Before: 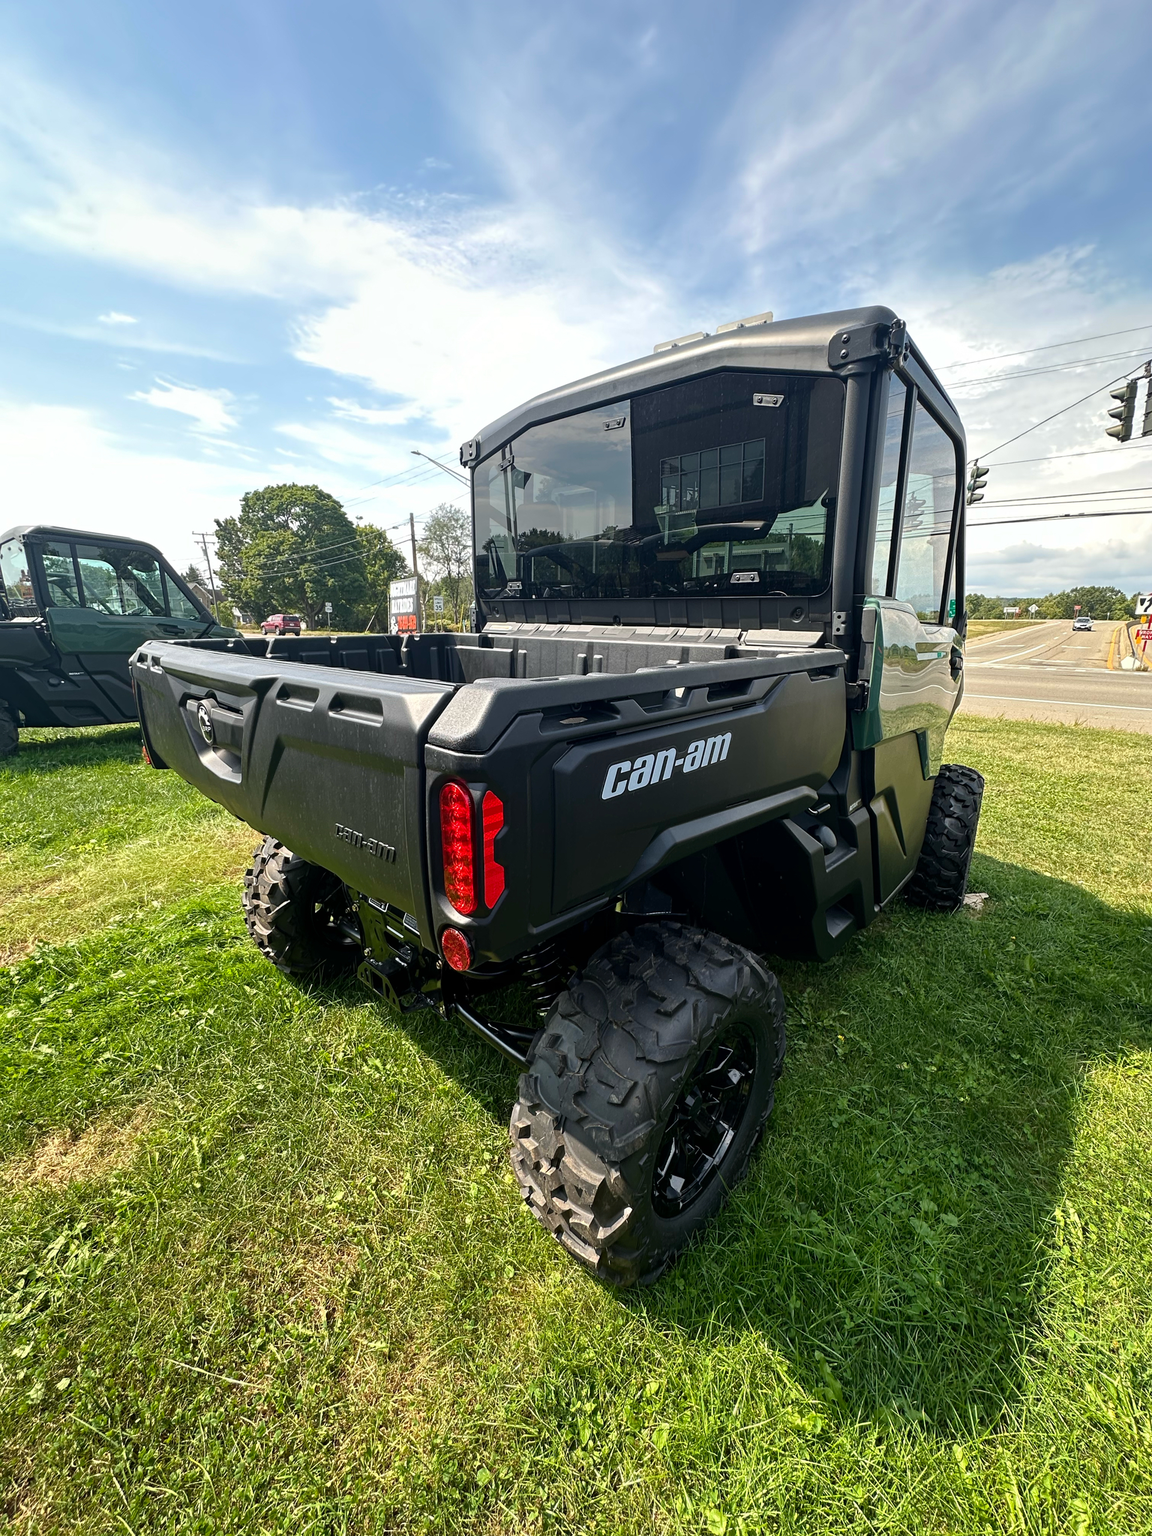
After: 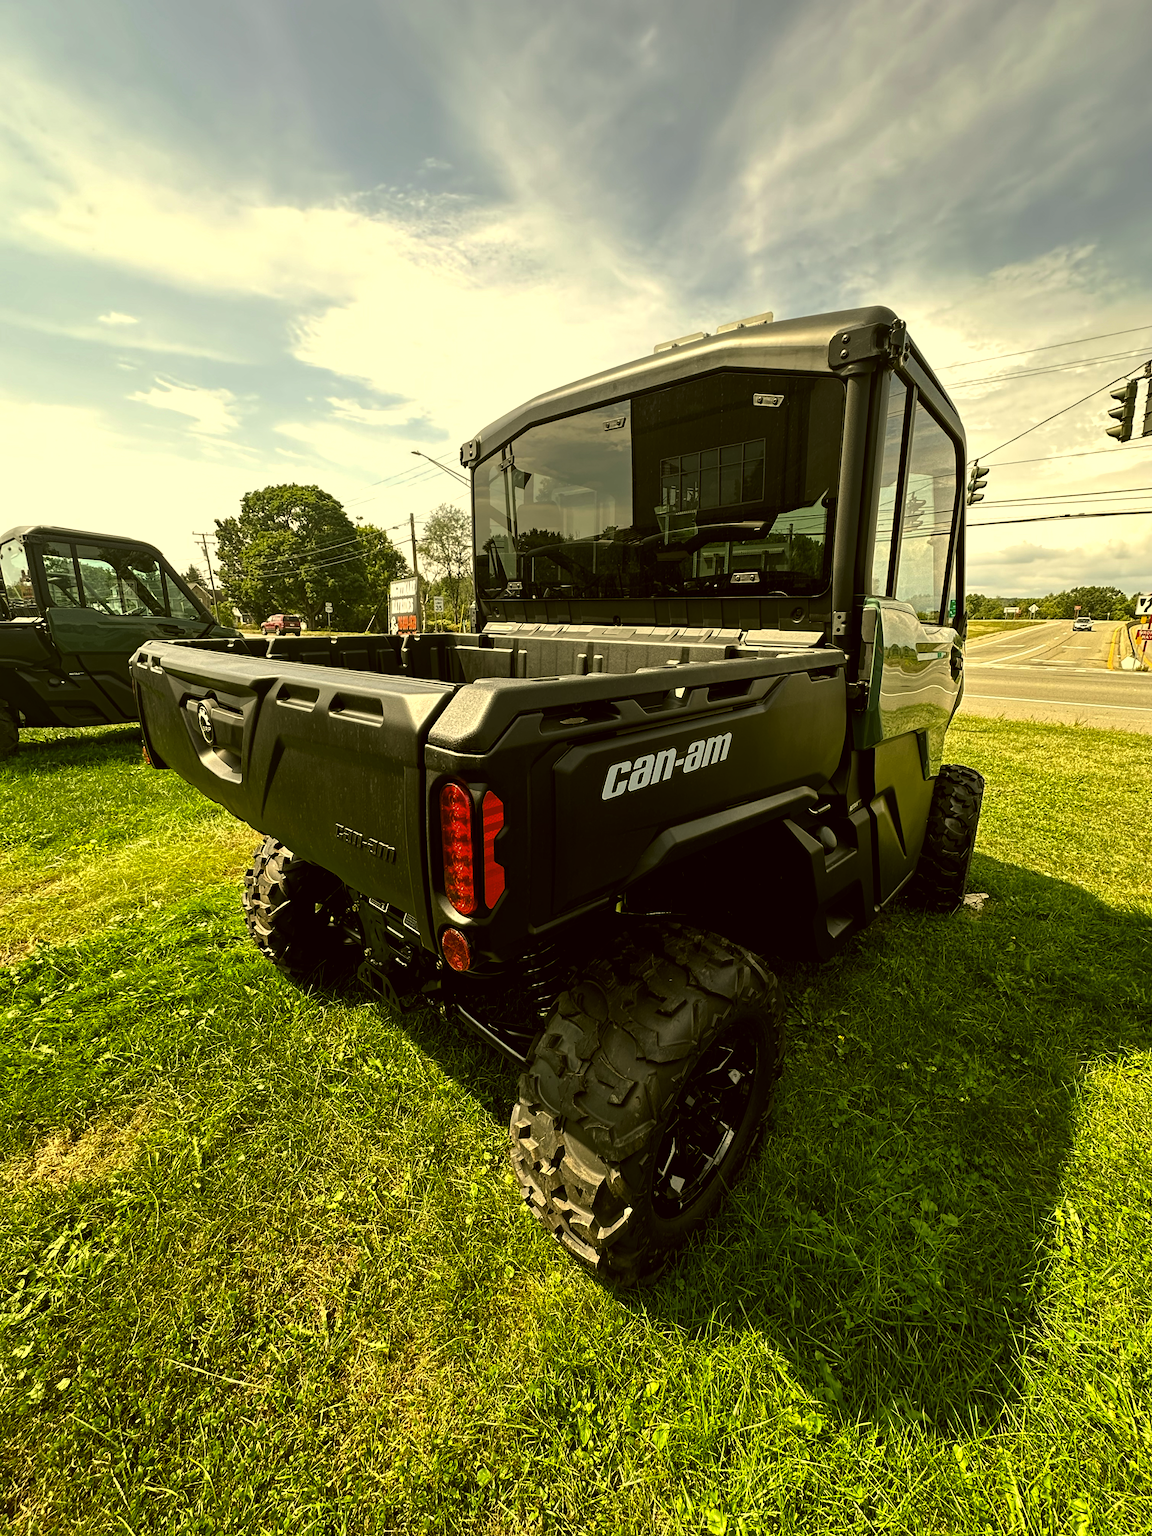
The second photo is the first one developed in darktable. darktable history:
color correction: highlights a* 0.095, highlights b* 29.17, shadows a* -0.154, shadows b* 21.67
levels: levels [0.029, 0.545, 0.971]
